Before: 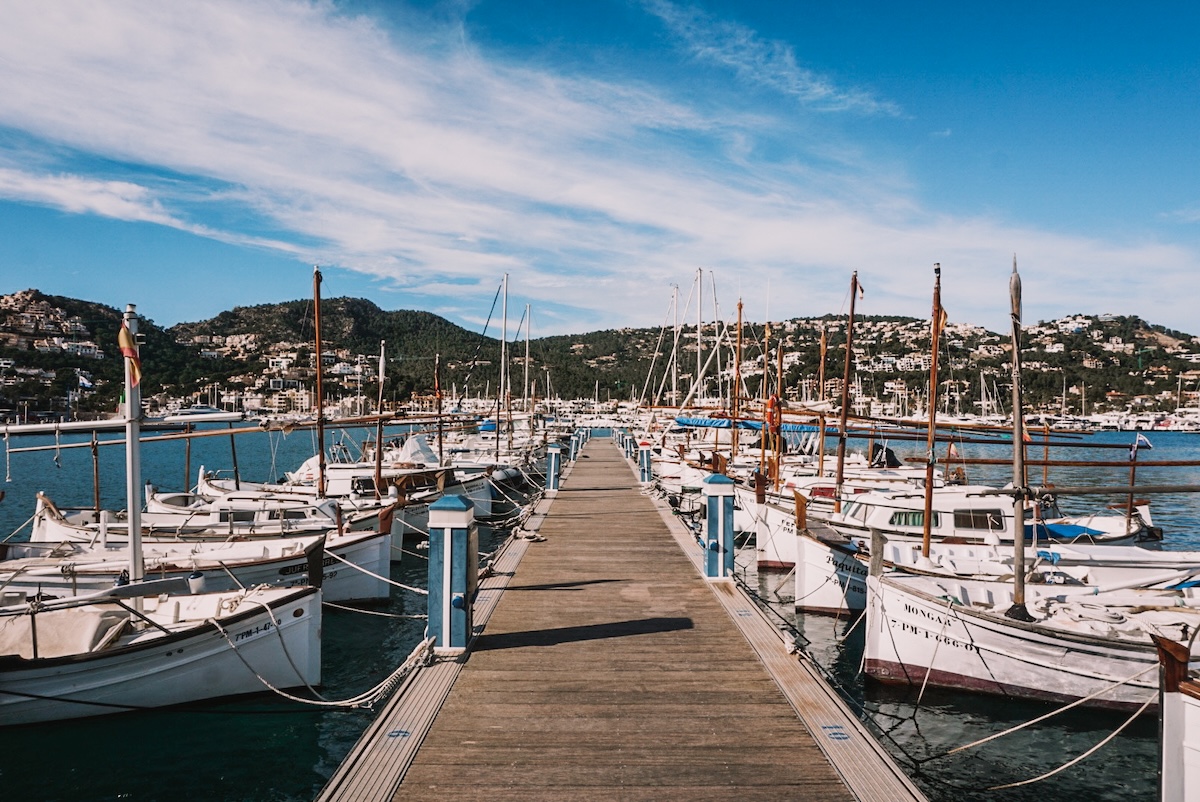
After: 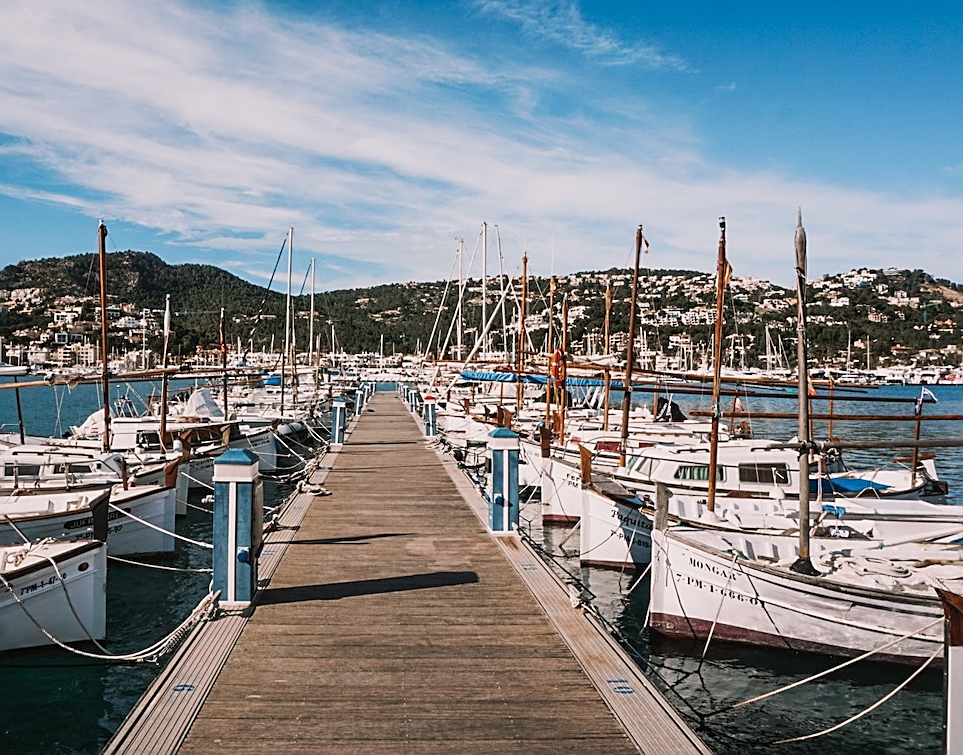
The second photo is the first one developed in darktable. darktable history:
crop and rotate: left 17.917%, top 5.766%, right 1.758%
sharpen: on, module defaults
